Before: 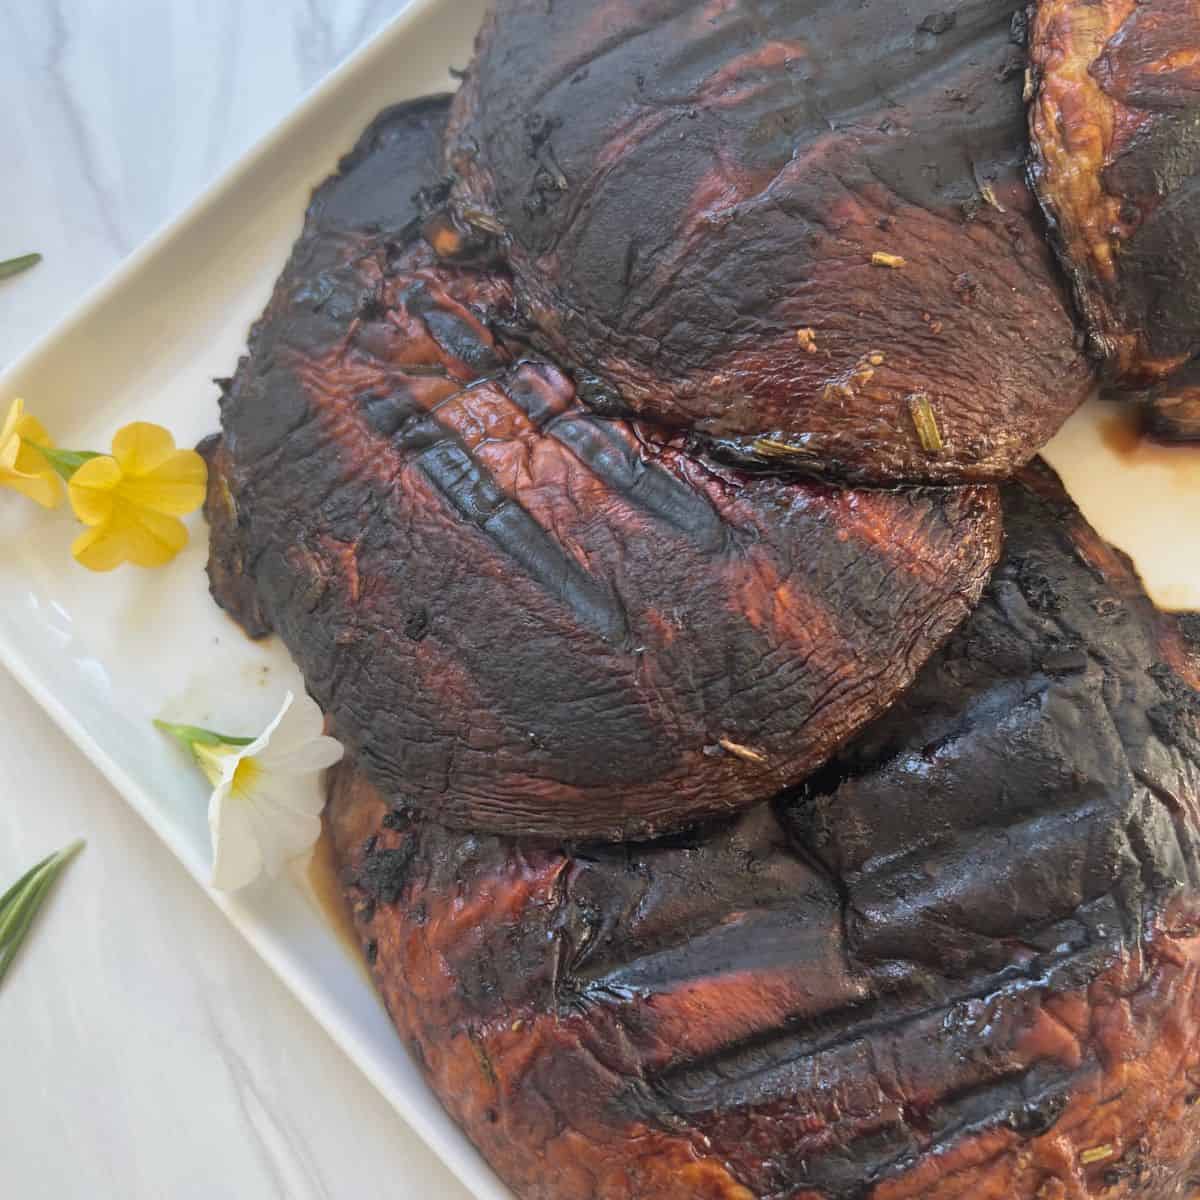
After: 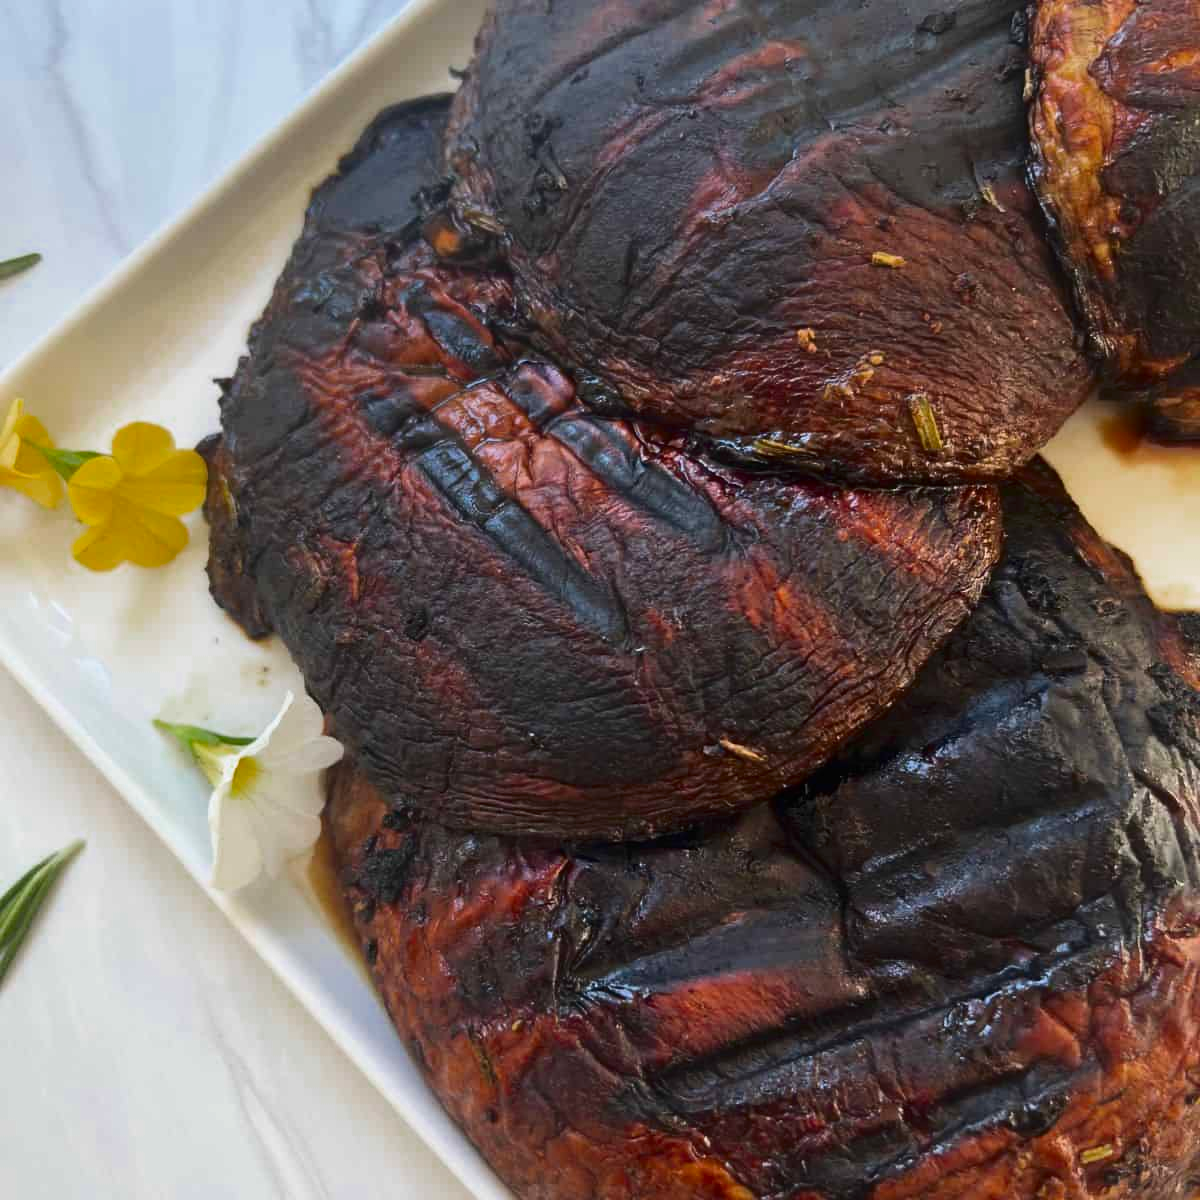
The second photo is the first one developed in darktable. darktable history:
contrast brightness saturation: contrast 0.185, brightness -0.102, saturation 0.206
color zones: curves: ch0 [(0, 0.425) (0.143, 0.422) (0.286, 0.42) (0.429, 0.419) (0.571, 0.419) (0.714, 0.42) (0.857, 0.422) (1, 0.425)]
